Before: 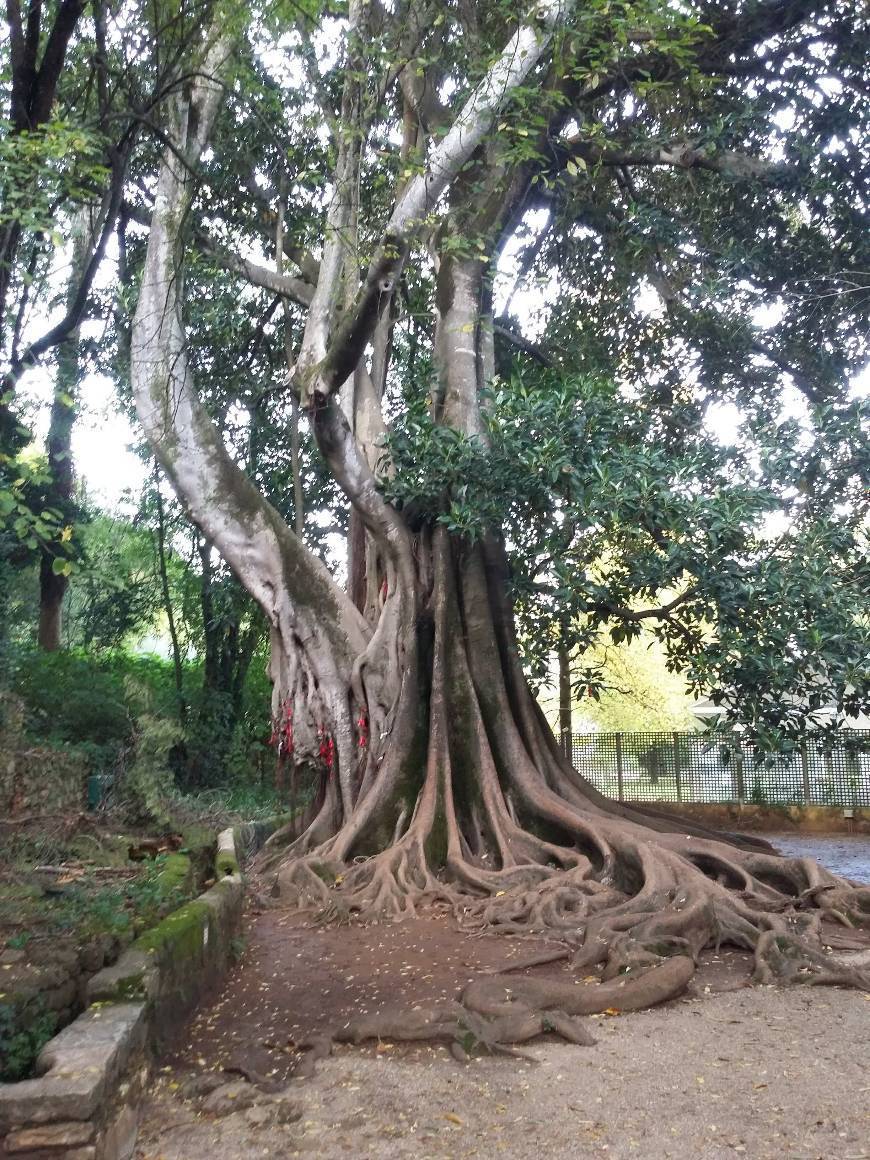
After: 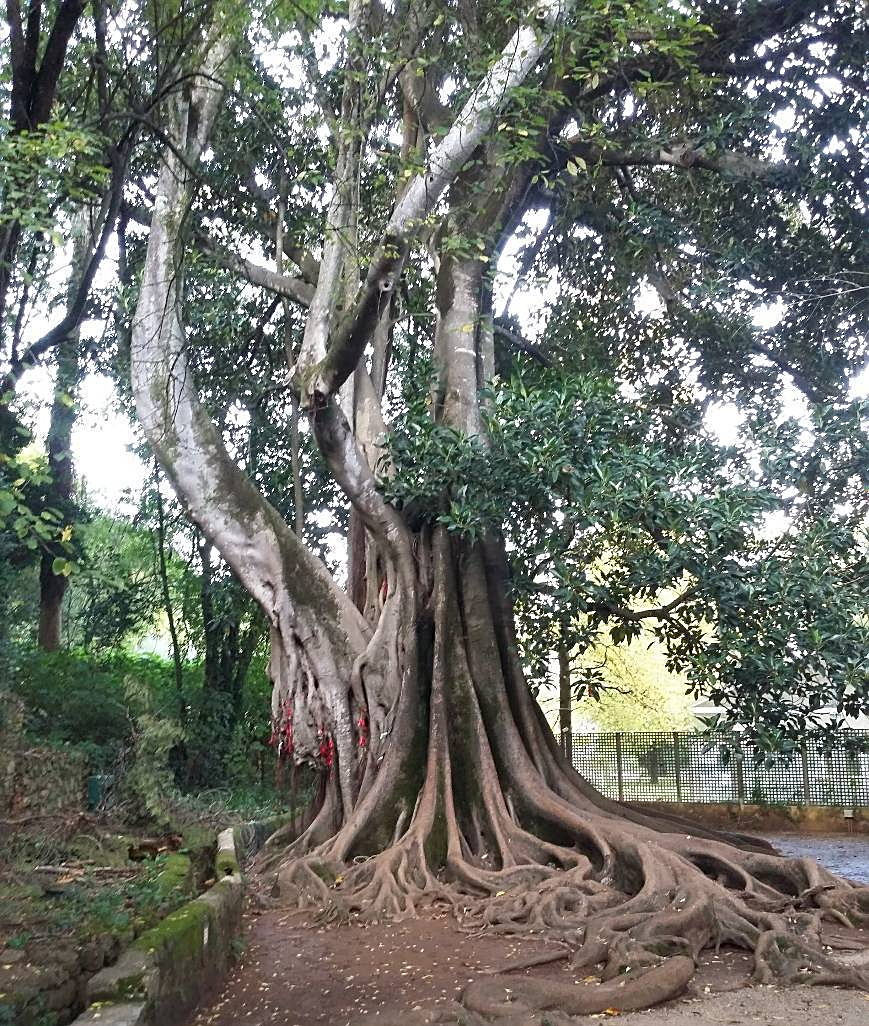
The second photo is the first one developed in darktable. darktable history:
crop and rotate: top 0%, bottom 11.49%
sharpen: on, module defaults
